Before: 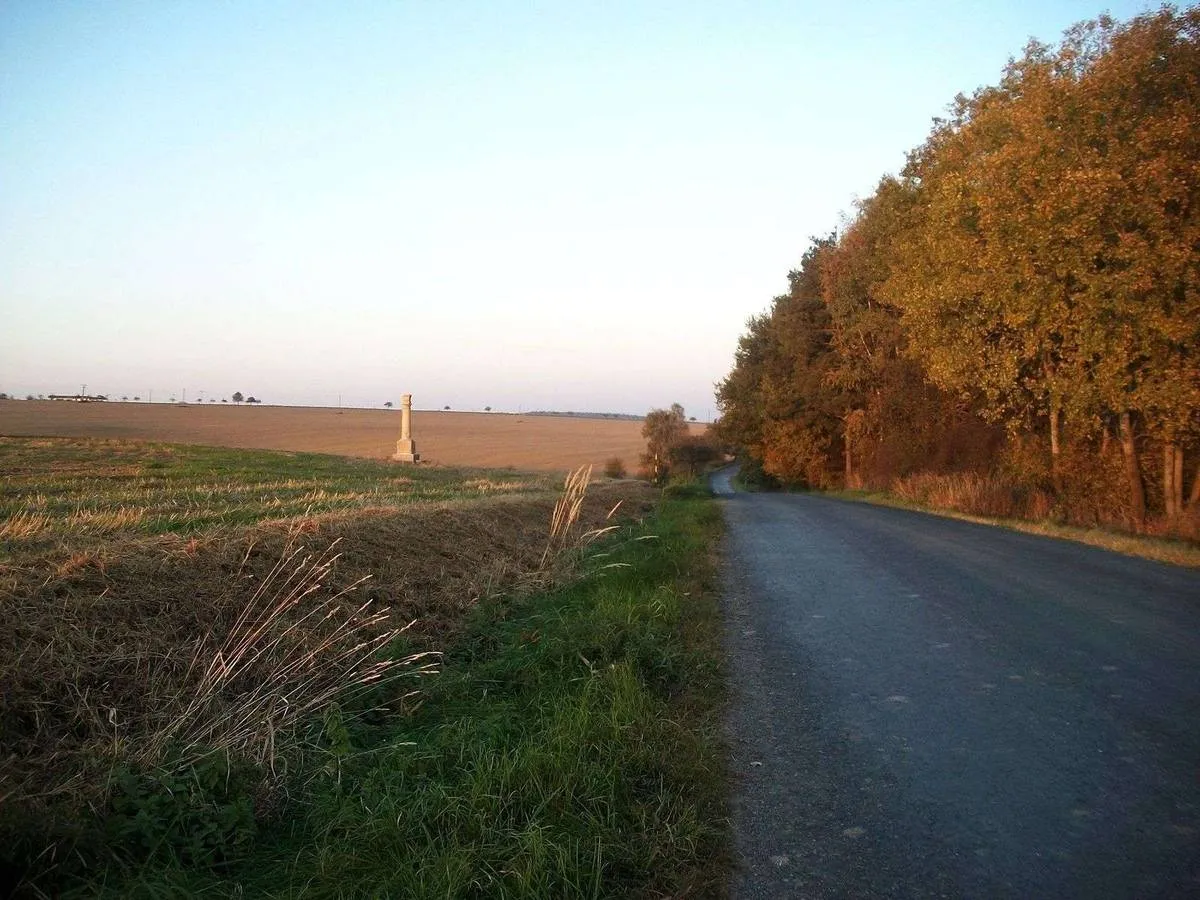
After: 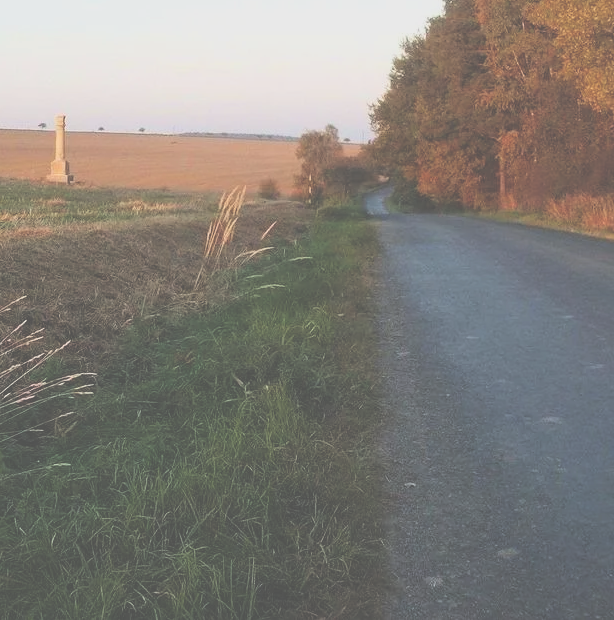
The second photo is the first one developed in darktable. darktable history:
exposure: black level correction -0.07, exposure 0.503 EV, compensate highlight preservation false
crop and rotate: left 28.897%, top 31.098%, right 19.864%
filmic rgb: black relative exposure -4.85 EV, white relative exposure 4.06 EV, threshold 2.99 EV, hardness 2.79, color science v6 (2022), enable highlight reconstruction true
